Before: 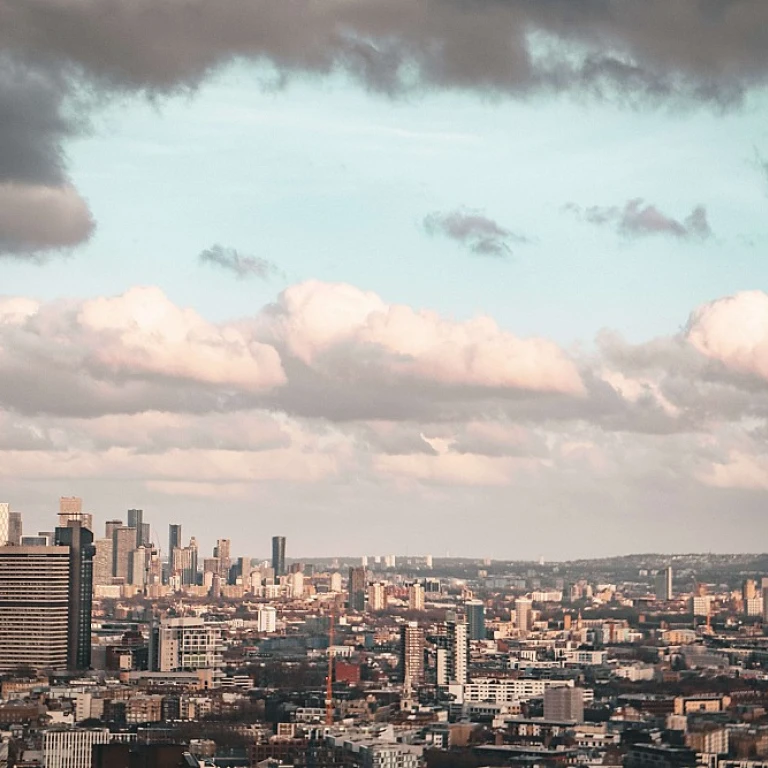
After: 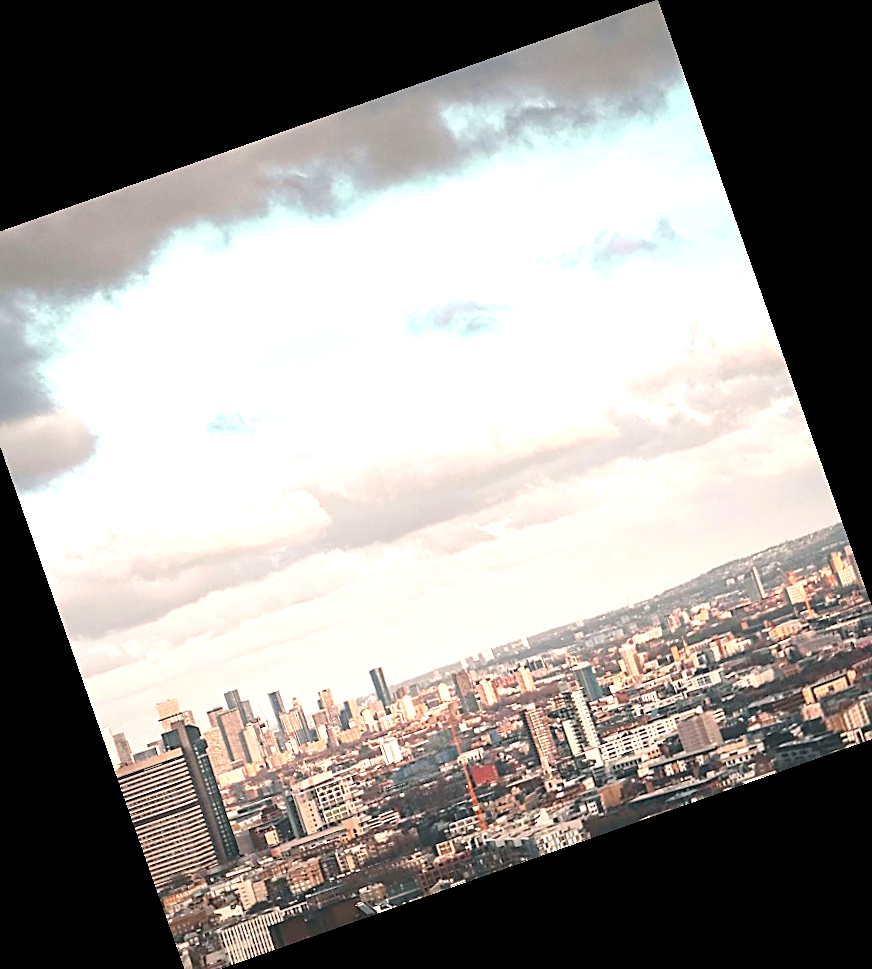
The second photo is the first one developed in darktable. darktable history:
exposure: exposure 0.785 EV, compensate highlight preservation false
contrast brightness saturation: brightness 0.09, saturation 0.19
white balance: emerald 1
color correction: highlights a* 0.003, highlights b* -0.283
crop and rotate: angle 19.43°, left 6.812%, right 4.125%, bottom 1.087%
sharpen: on, module defaults
